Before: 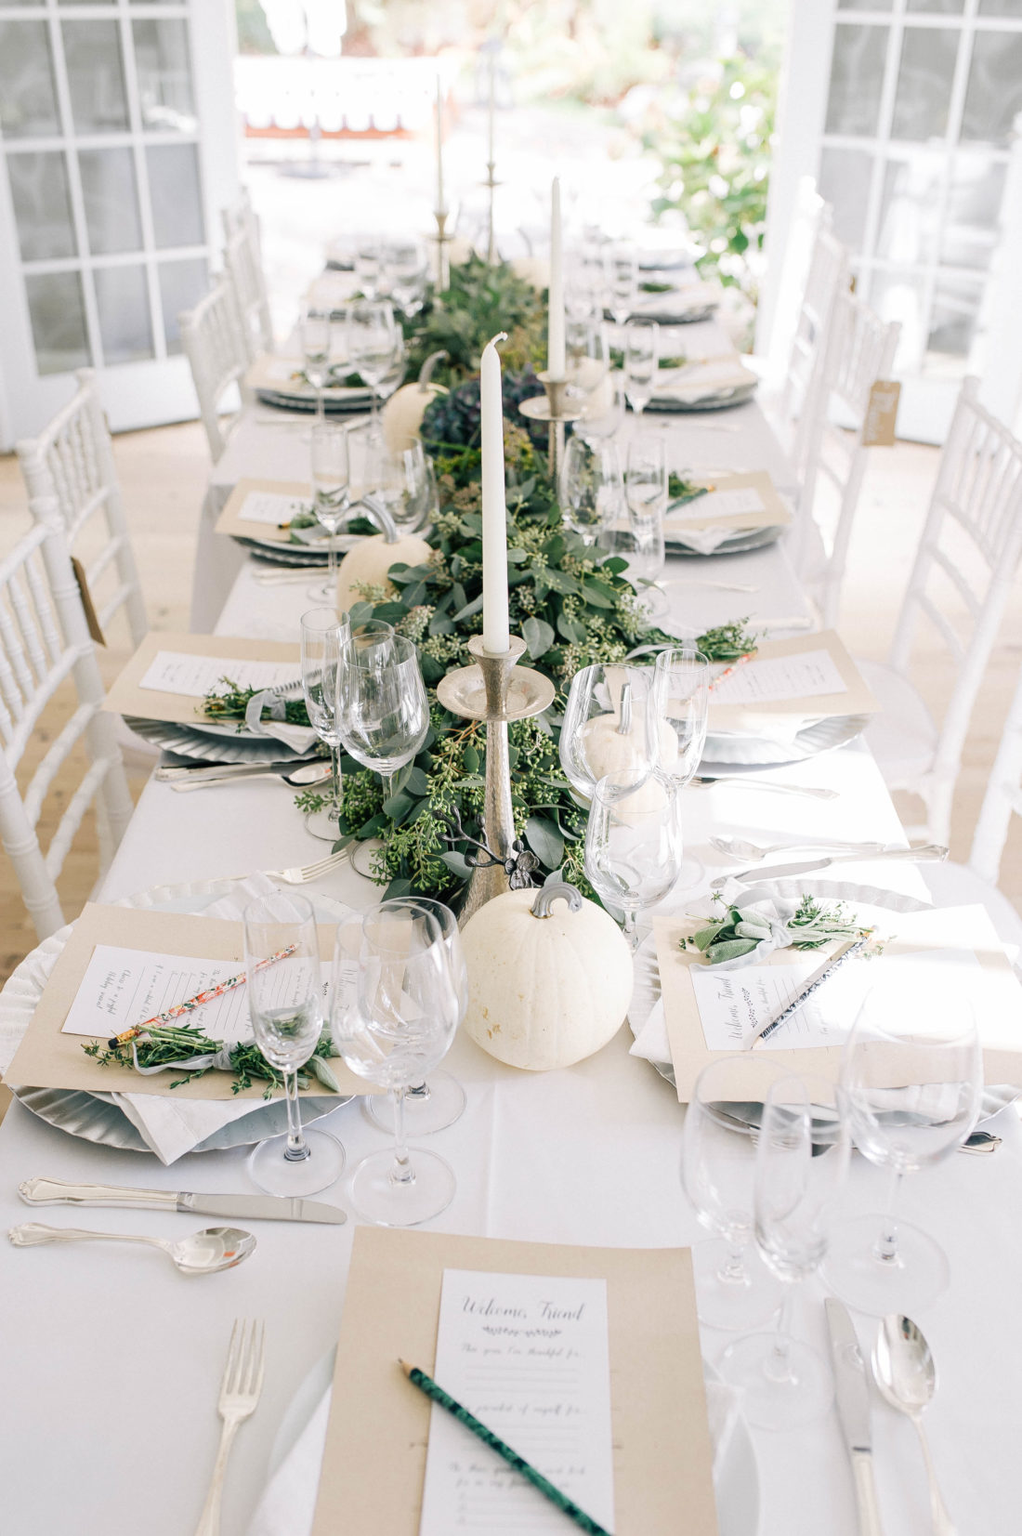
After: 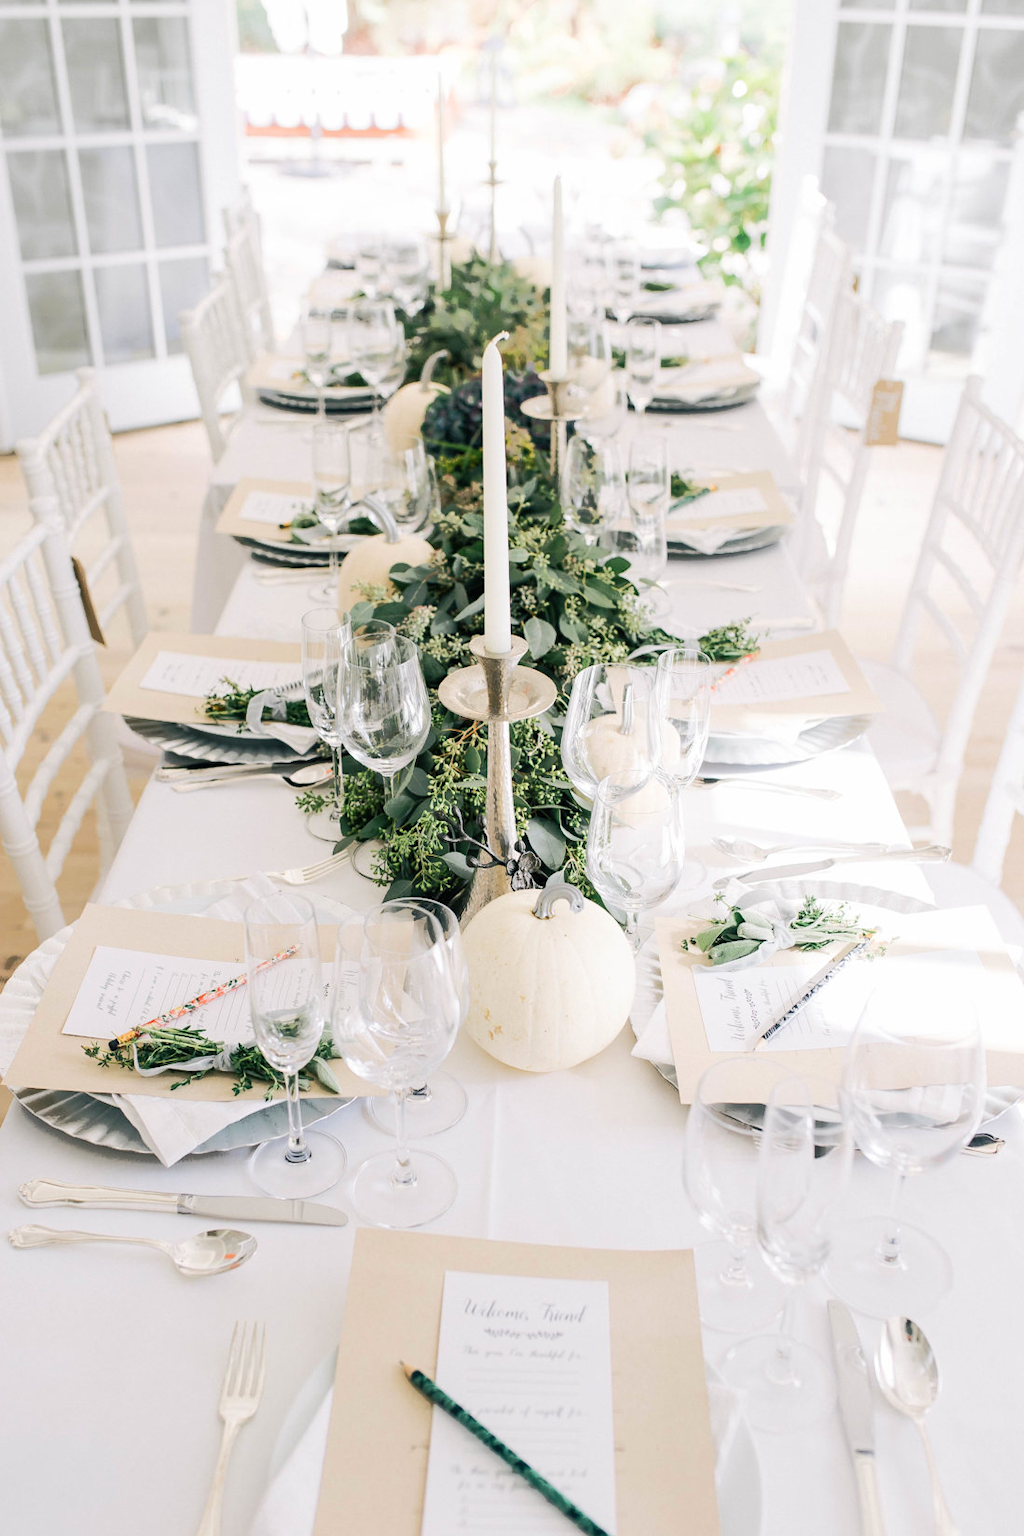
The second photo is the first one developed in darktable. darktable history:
crop: top 0.145%, bottom 0.099%
tone curve: curves: ch0 [(0, 0) (0.003, 0.003) (0.011, 0.011) (0.025, 0.024) (0.044, 0.043) (0.069, 0.067) (0.1, 0.096) (0.136, 0.131) (0.177, 0.171) (0.224, 0.217) (0.277, 0.267) (0.335, 0.324) (0.399, 0.385) (0.468, 0.452) (0.543, 0.632) (0.623, 0.697) (0.709, 0.766) (0.801, 0.839) (0.898, 0.917) (1, 1)], color space Lab, linked channels, preserve colors none
